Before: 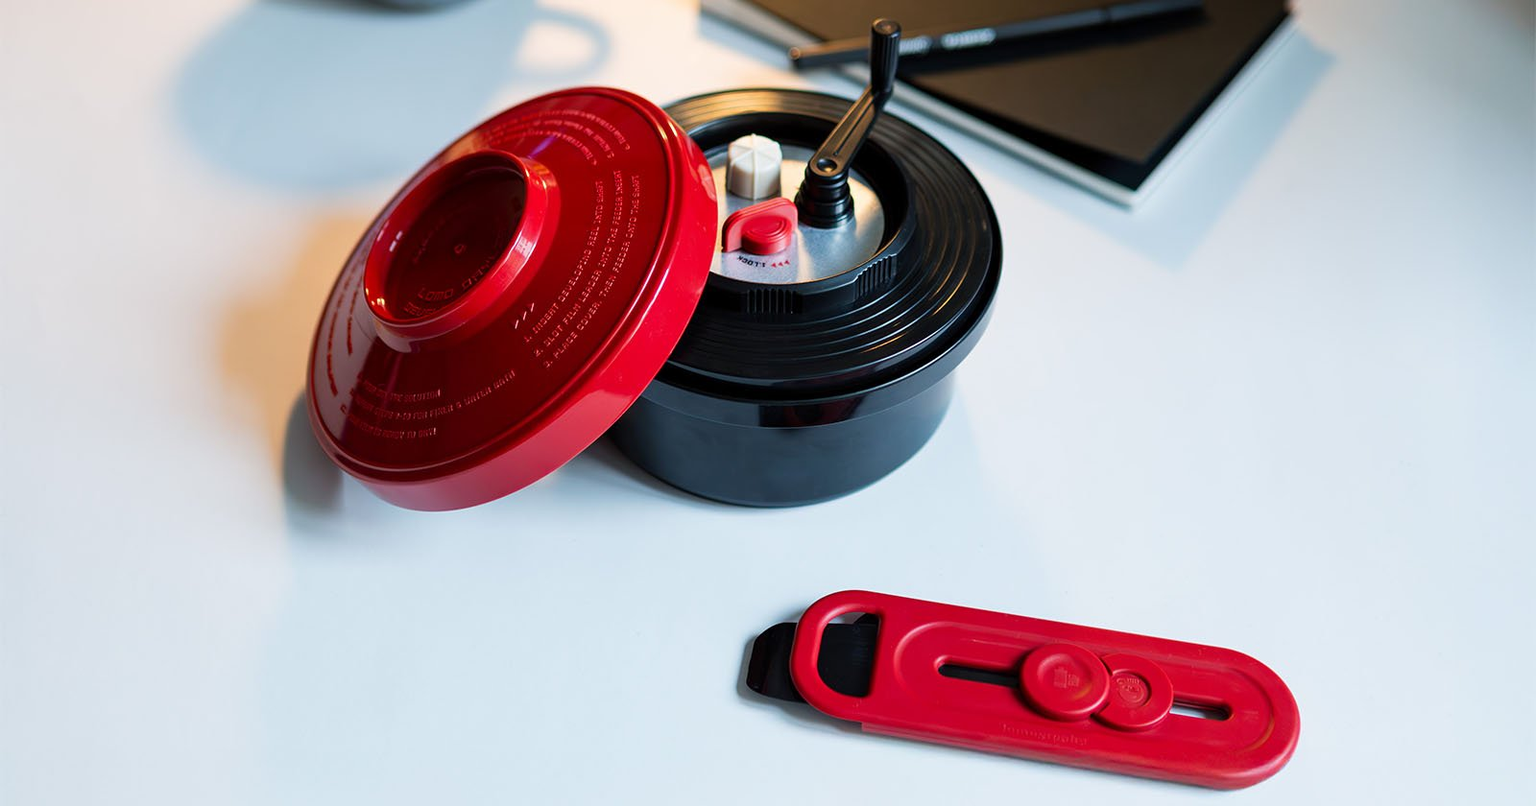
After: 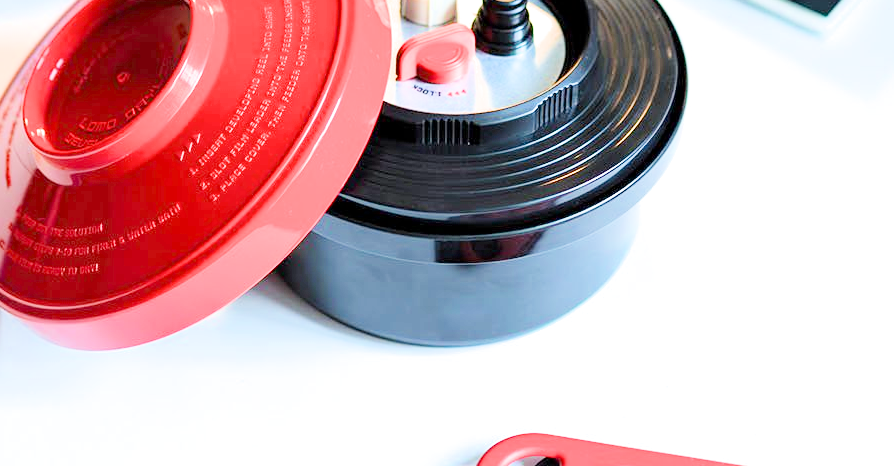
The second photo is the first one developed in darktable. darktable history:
exposure: exposure 3.047 EV, compensate highlight preservation false
crop and rotate: left 22.26%, top 21.701%, right 21.832%, bottom 22.712%
filmic rgb: black relative exposure -7.39 EV, white relative exposure 5.09 EV, hardness 3.2
